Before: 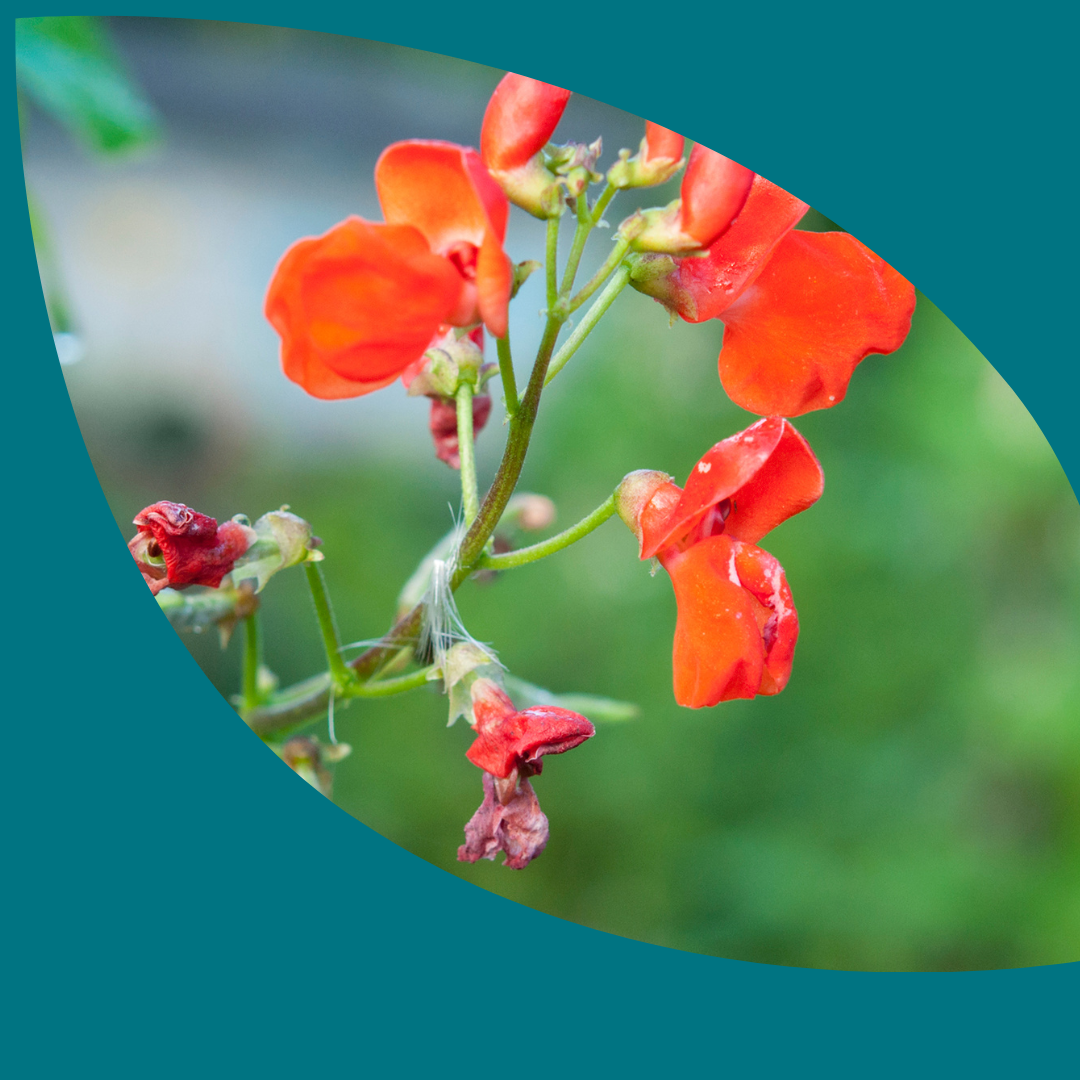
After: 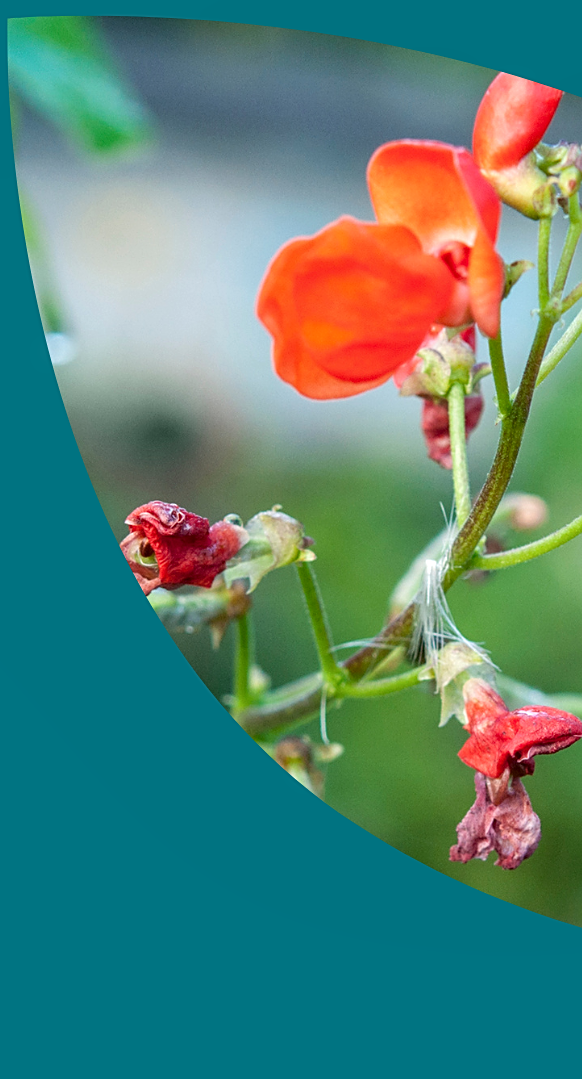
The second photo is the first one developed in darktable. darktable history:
sharpen: on, module defaults
crop: left 0.777%, right 45.308%, bottom 0.089%
local contrast: on, module defaults
